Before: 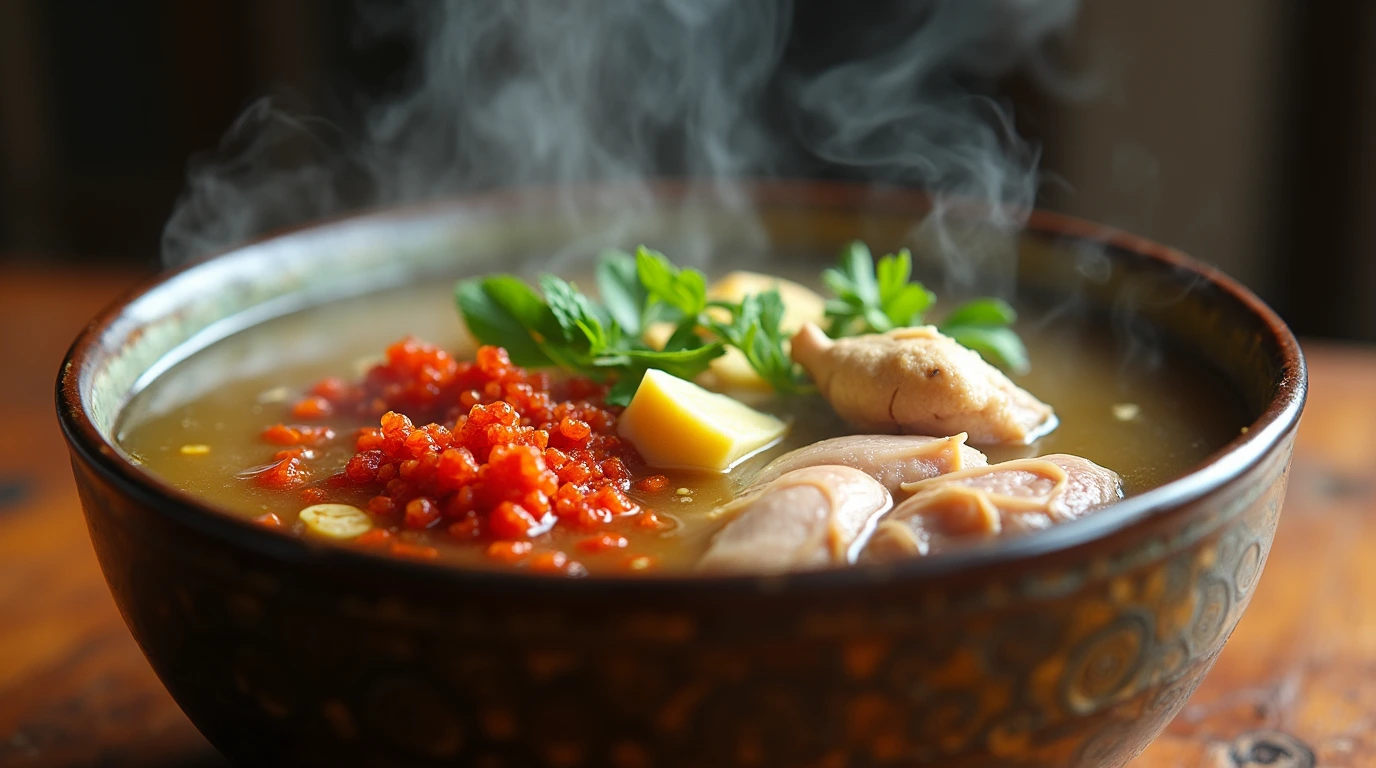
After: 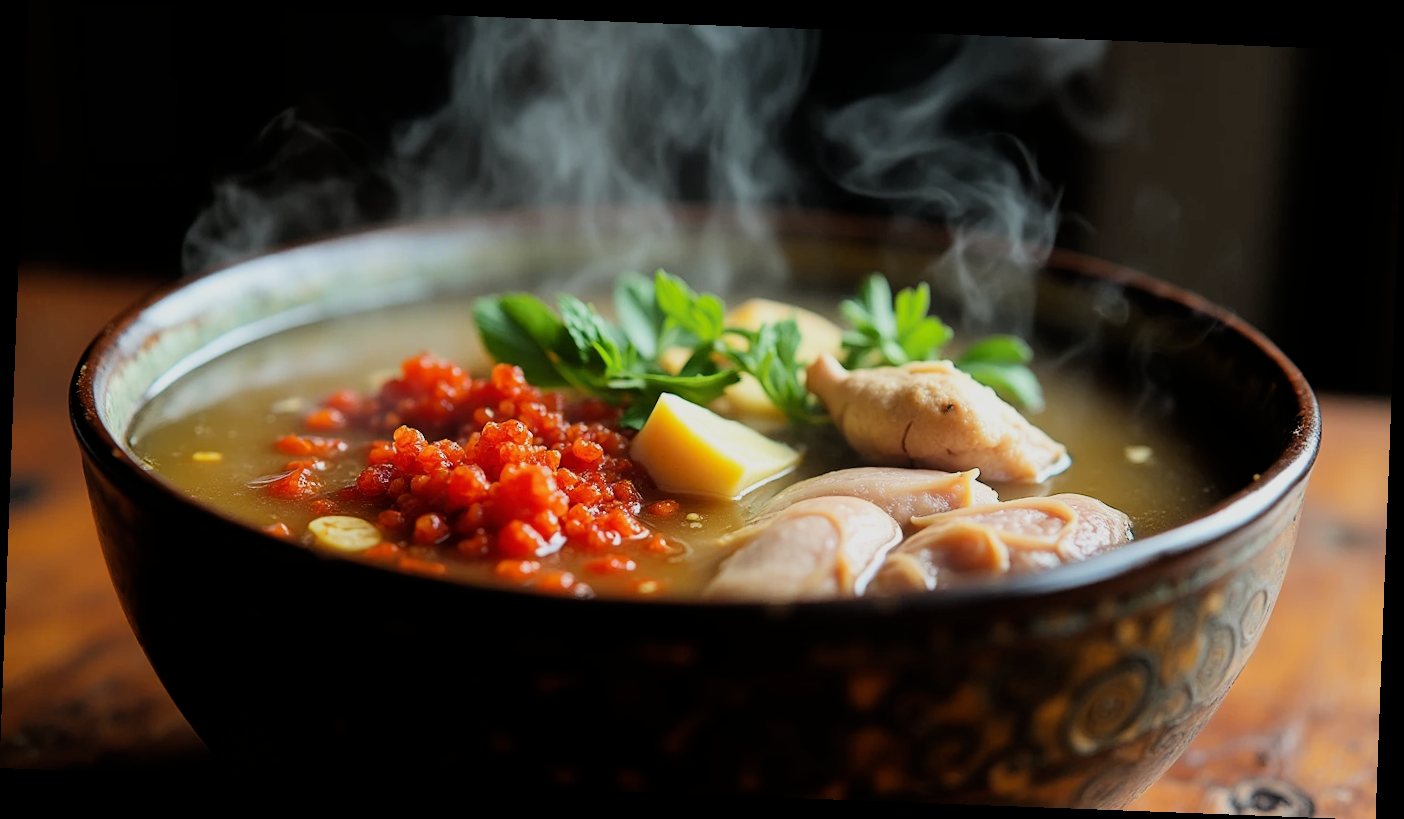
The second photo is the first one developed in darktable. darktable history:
filmic rgb: black relative exposure -5 EV, hardness 2.88, contrast 1.3
rotate and perspective: rotation 2.17°, automatic cropping off
